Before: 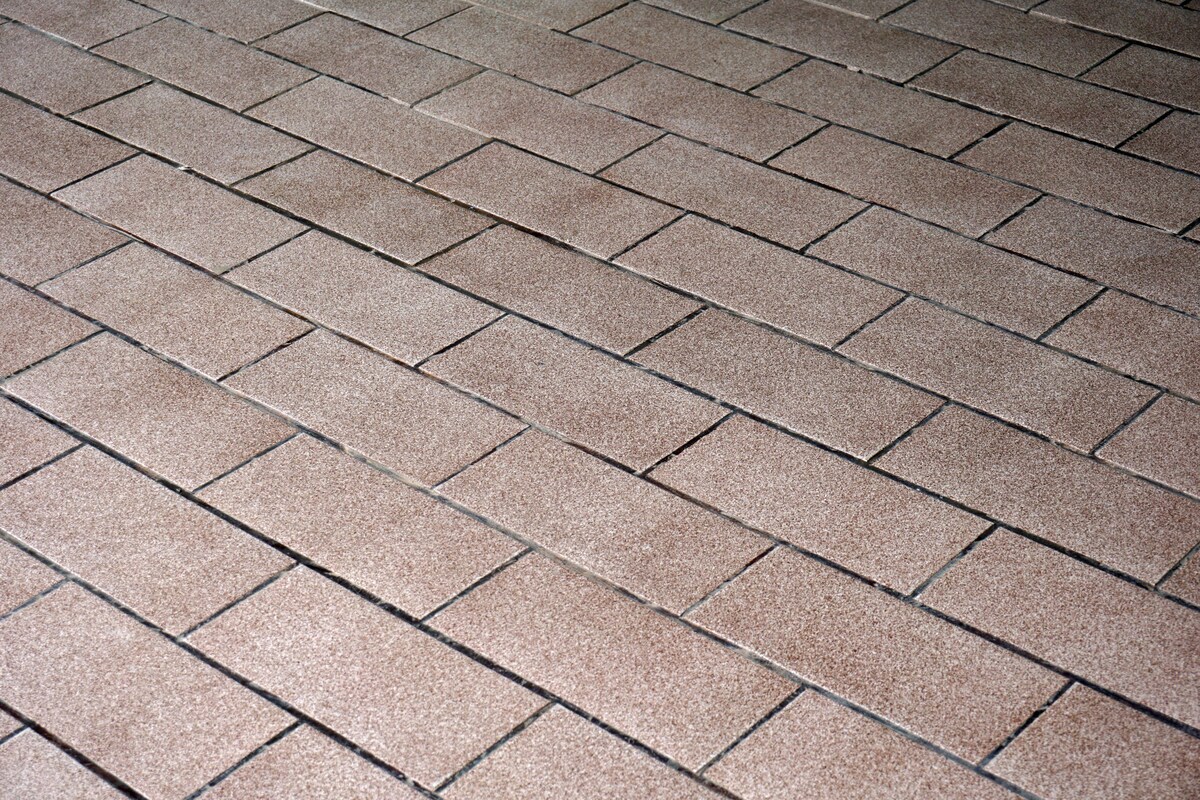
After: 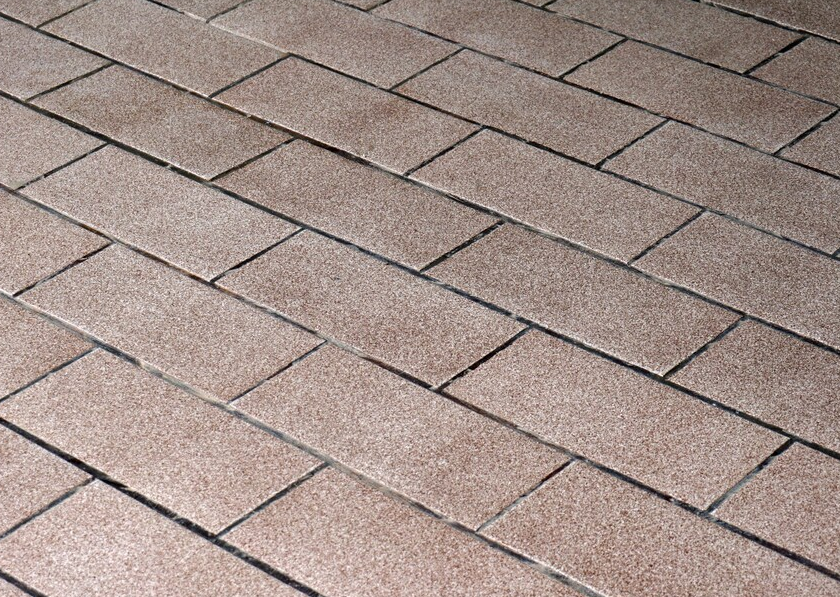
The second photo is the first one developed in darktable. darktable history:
crop and rotate: left 17.023%, top 10.74%, right 12.972%, bottom 14.534%
